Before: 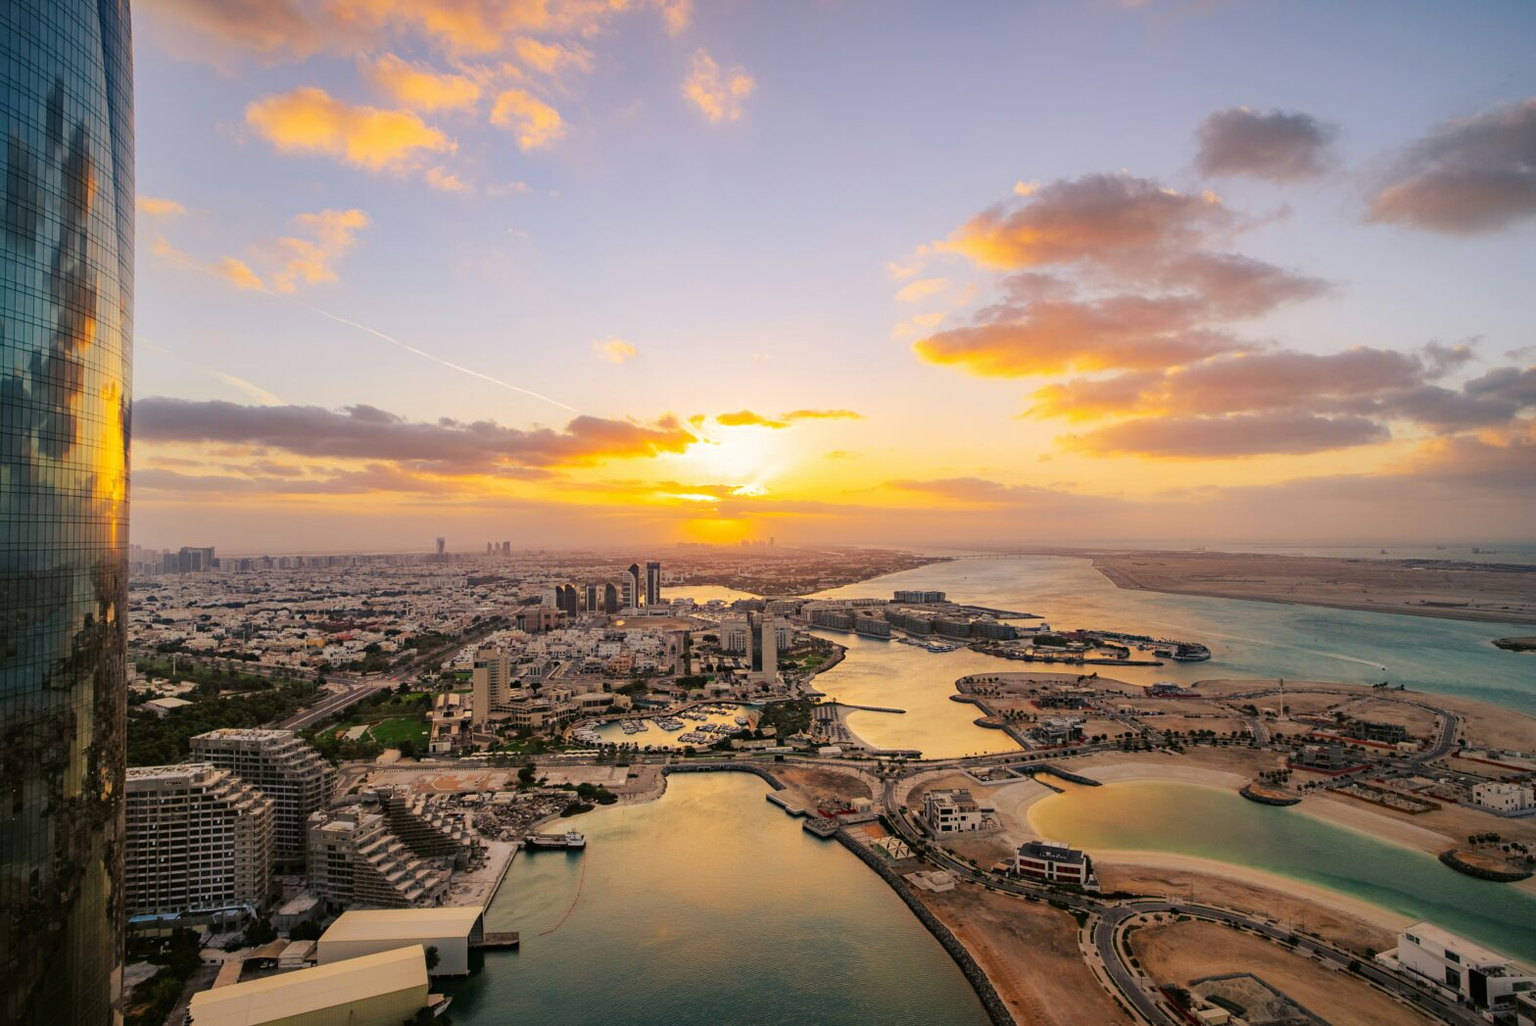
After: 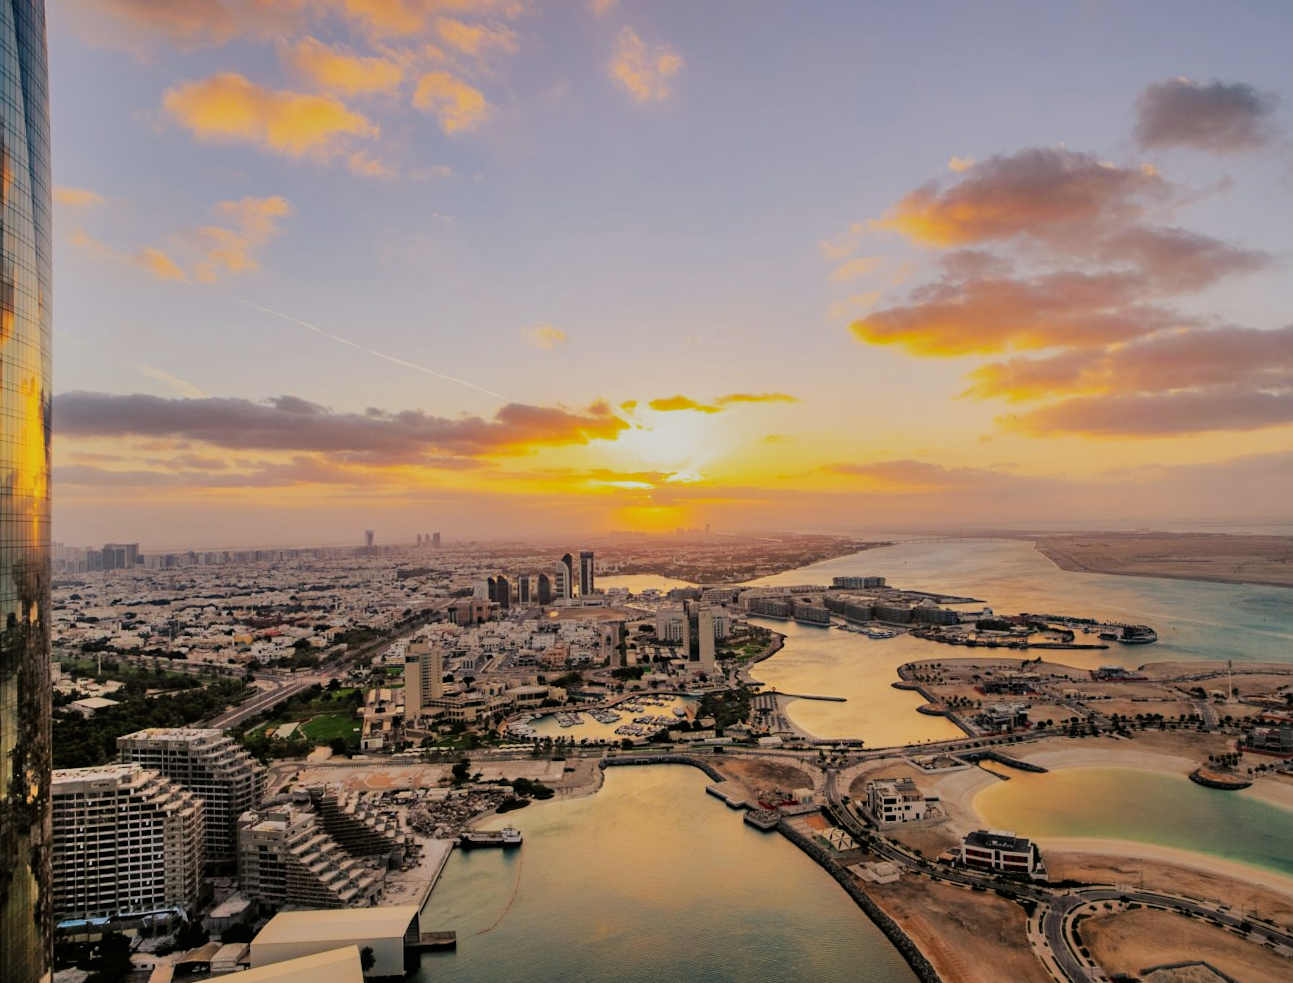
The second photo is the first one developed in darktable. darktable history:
shadows and highlights: low approximation 0.01, soften with gaussian
filmic rgb: black relative exposure -8.03 EV, white relative exposure 4.01 EV, hardness 4.12
crop and rotate: angle 0.922°, left 4.109%, top 1.208%, right 11.433%, bottom 2.608%
